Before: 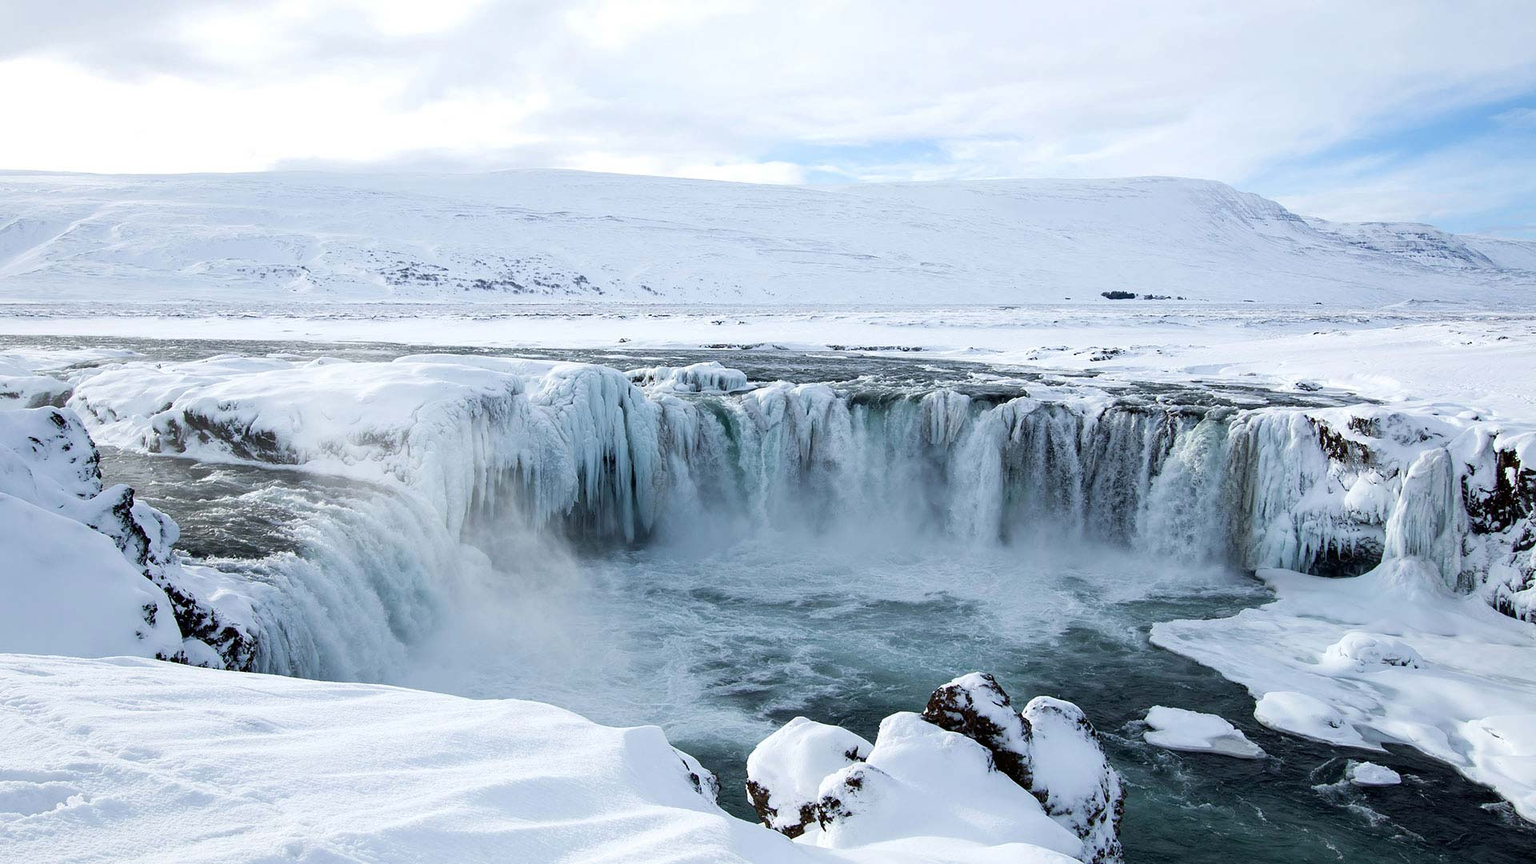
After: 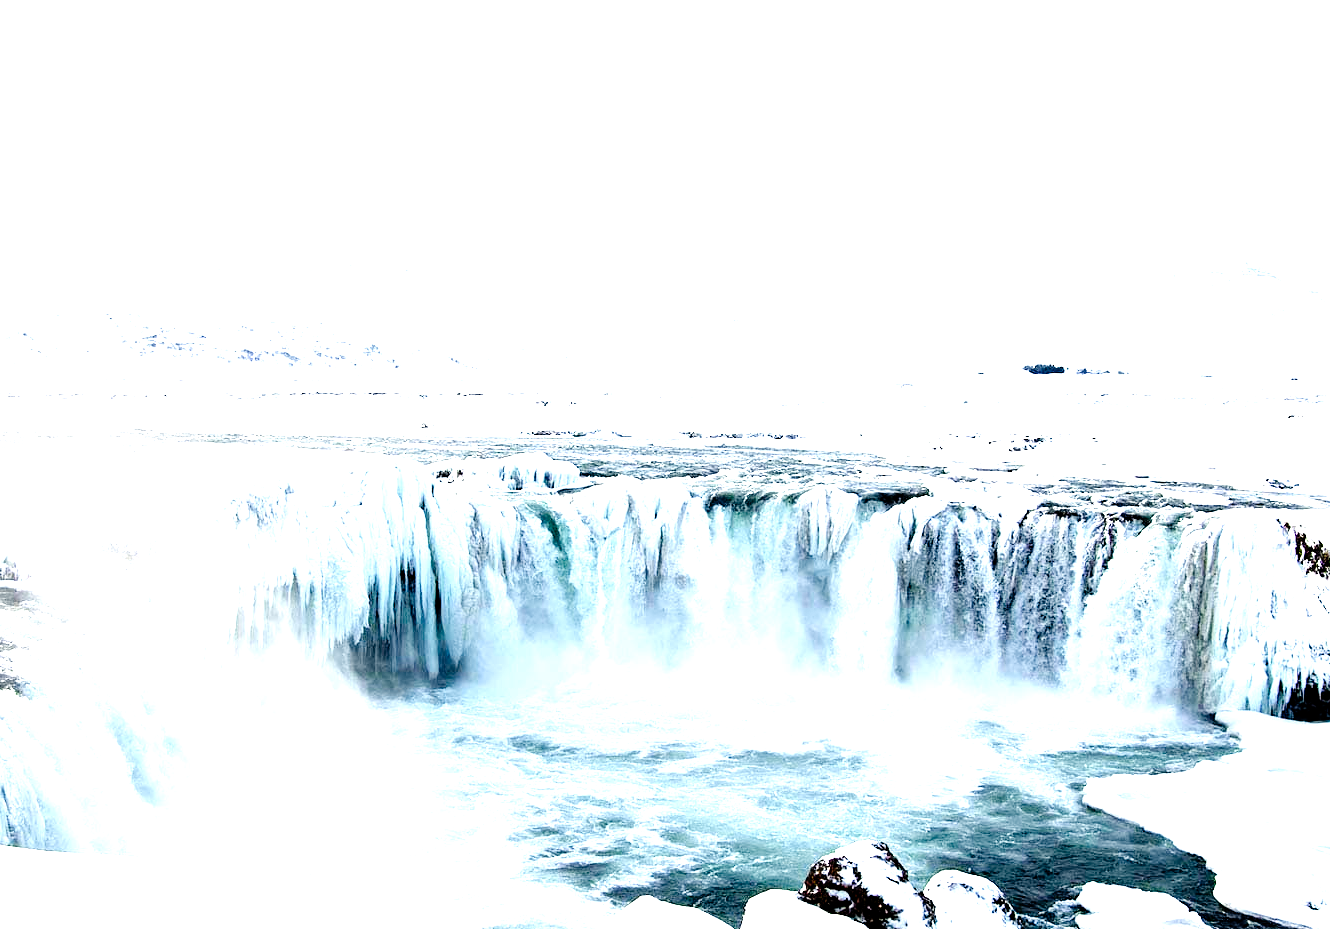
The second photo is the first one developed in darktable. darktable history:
crop: left 18.479%, right 12.2%, bottom 13.971%
levels: levels [0, 0.281, 0.562]
tone equalizer: on, module defaults
filmic rgb: middle gray luminance 18%, black relative exposure -7.5 EV, white relative exposure 8.5 EV, threshold 6 EV, target black luminance 0%, hardness 2.23, latitude 18.37%, contrast 0.878, highlights saturation mix 5%, shadows ↔ highlights balance 10.15%, add noise in highlights 0, preserve chrominance no, color science v3 (2019), use custom middle-gray values true, iterations of high-quality reconstruction 0, contrast in highlights soft, enable highlight reconstruction true
color calibration: x 0.334, y 0.349, temperature 5426 K
